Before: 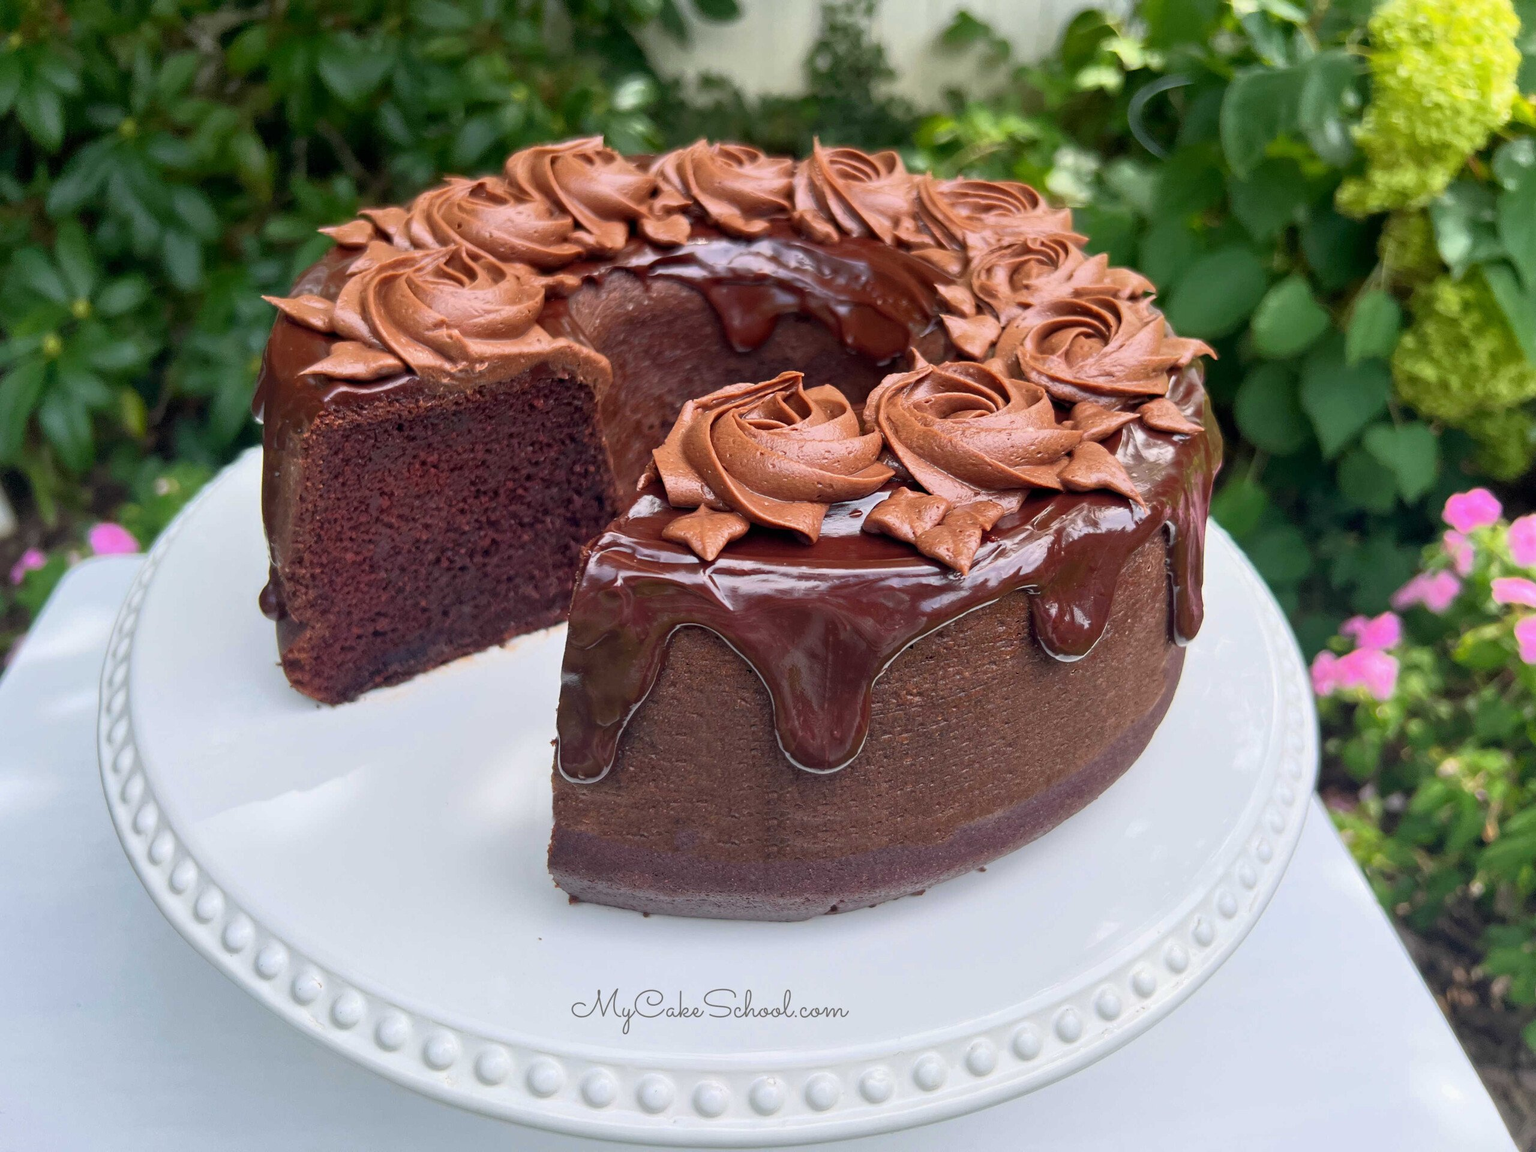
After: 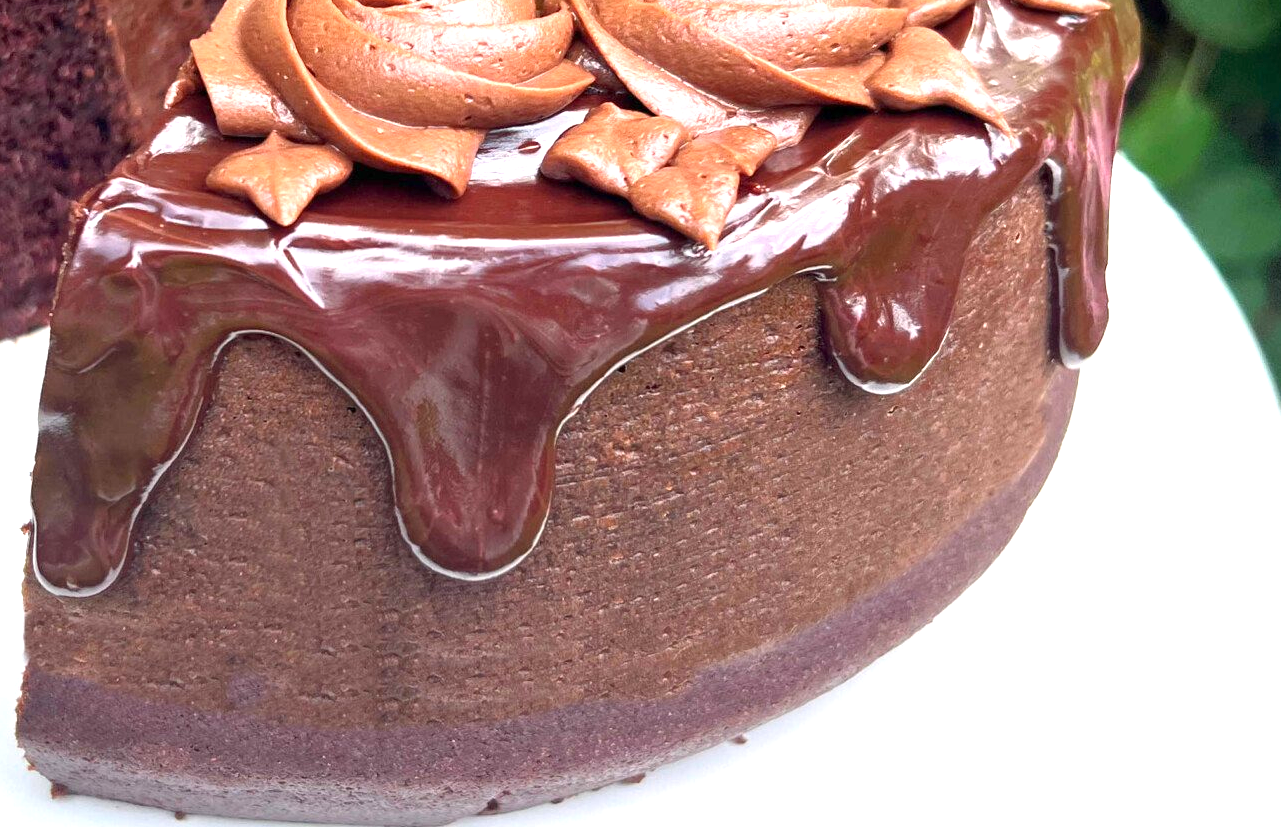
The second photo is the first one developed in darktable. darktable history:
exposure: exposure 1.068 EV, compensate highlight preservation false
crop: left 35.048%, top 36.941%, right 14.905%, bottom 19.948%
